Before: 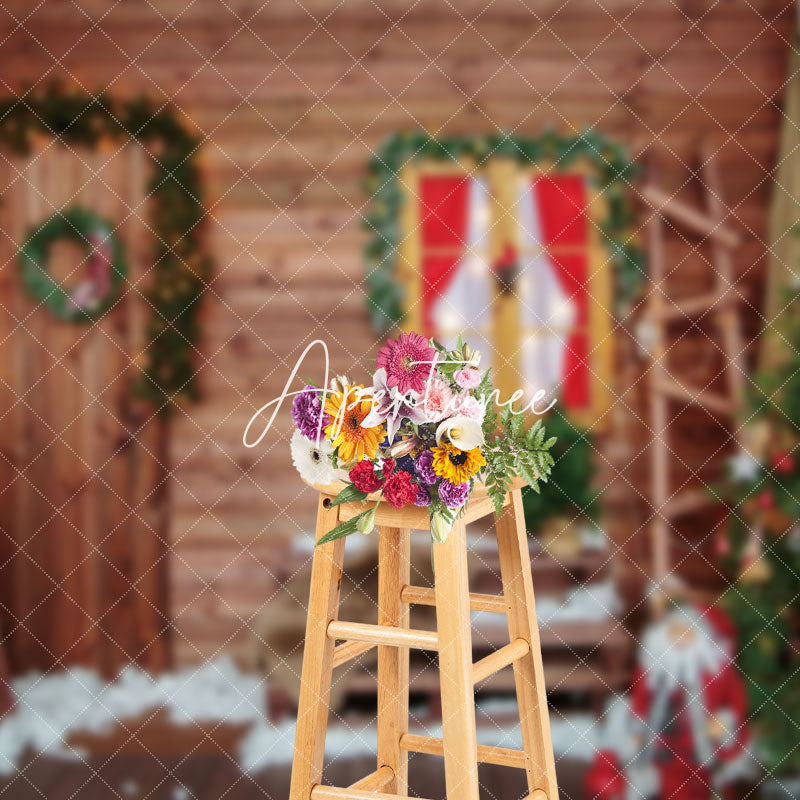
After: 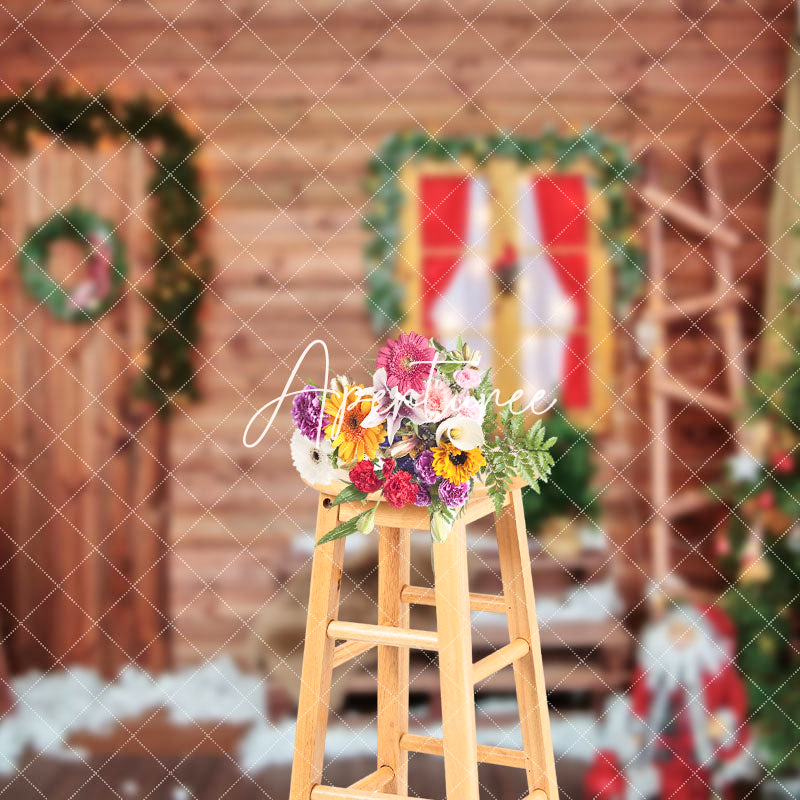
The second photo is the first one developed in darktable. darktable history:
contrast brightness saturation: contrast 0.147, brightness 0.048
tone equalizer: -8 EV 0.027 EV, -7 EV -0.034 EV, -6 EV 0.01 EV, -5 EV 0.036 EV, -4 EV 0.289 EV, -3 EV 0.657 EV, -2 EV 0.556 EV, -1 EV 0.191 EV, +0 EV 0.018 EV
